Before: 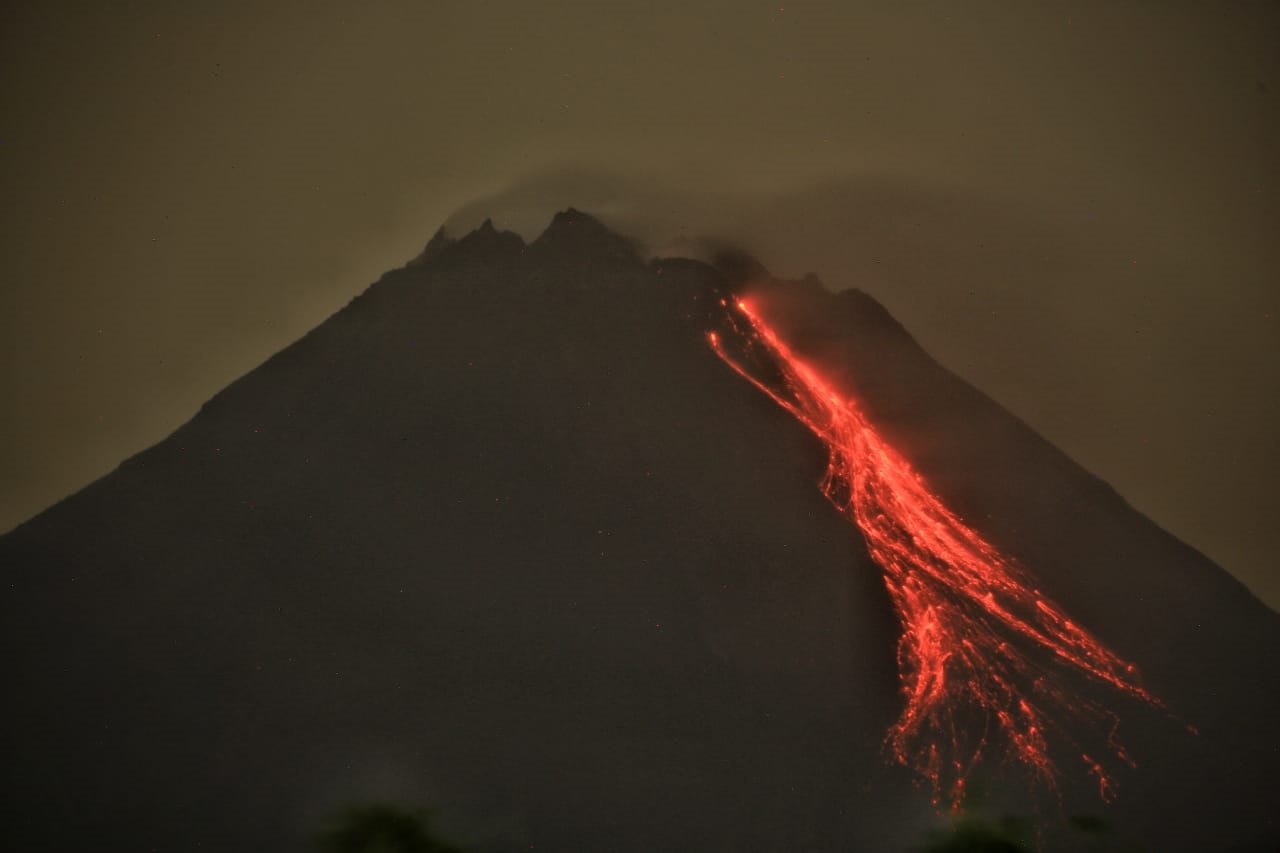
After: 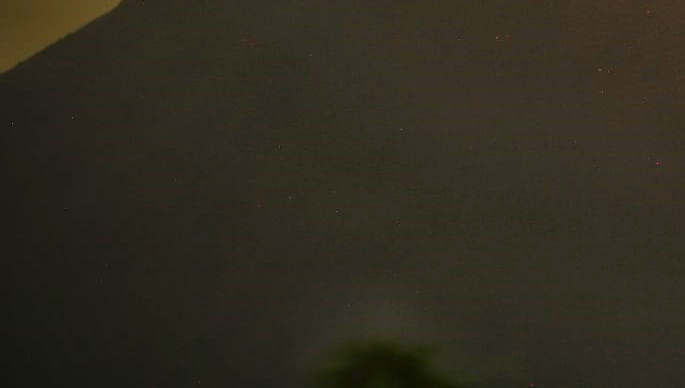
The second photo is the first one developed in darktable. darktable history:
crop and rotate: top 54.371%, right 46.427%, bottom 0.12%
contrast brightness saturation: contrast 0.197, brightness 0.199, saturation 0.807
